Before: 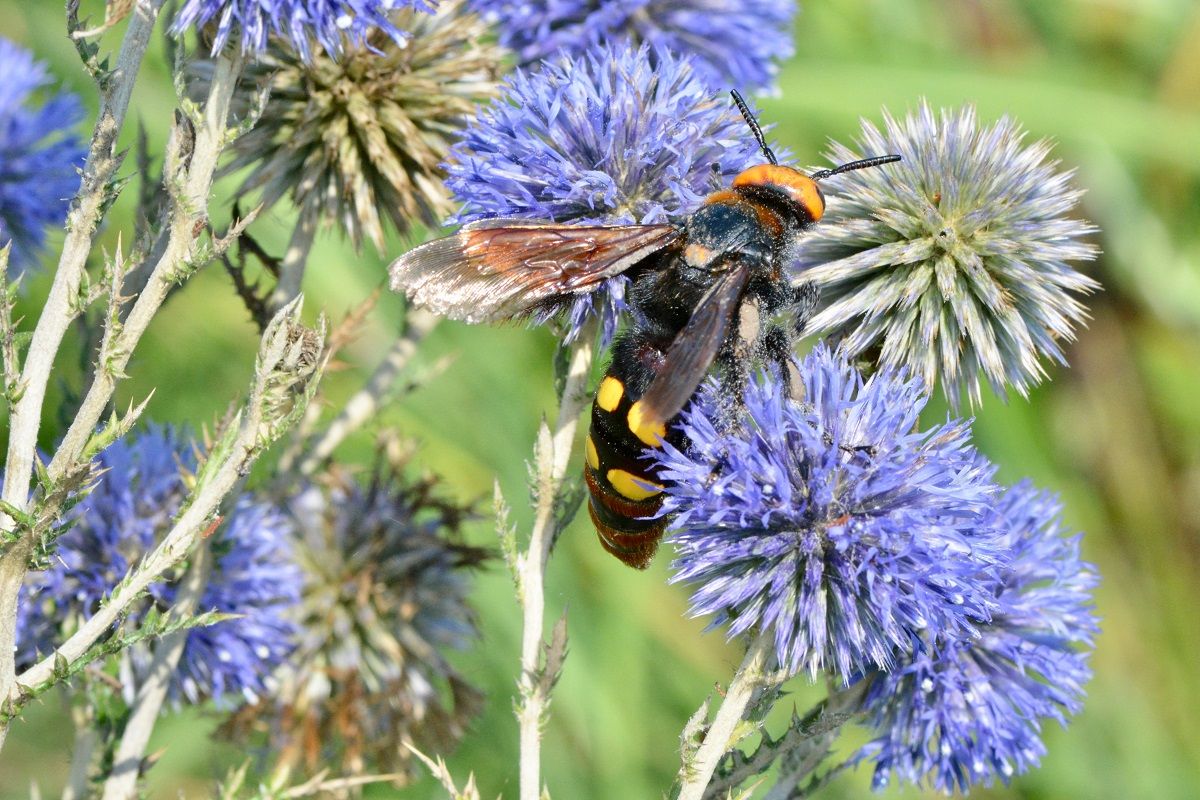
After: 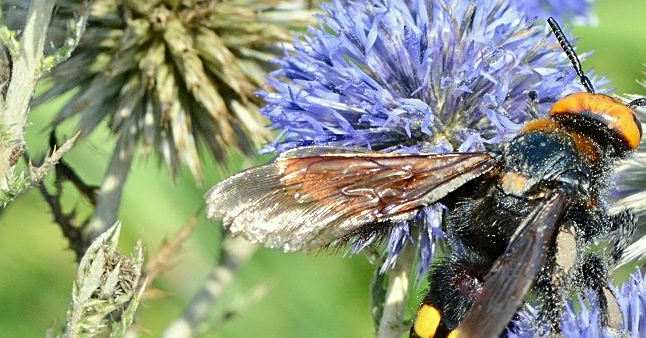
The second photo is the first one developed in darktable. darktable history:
sharpen: on, module defaults
crop: left 15.306%, top 9.065%, right 30.789%, bottom 48.638%
color correction: highlights a* -4.73, highlights b* 5.06, saturation 0.97
